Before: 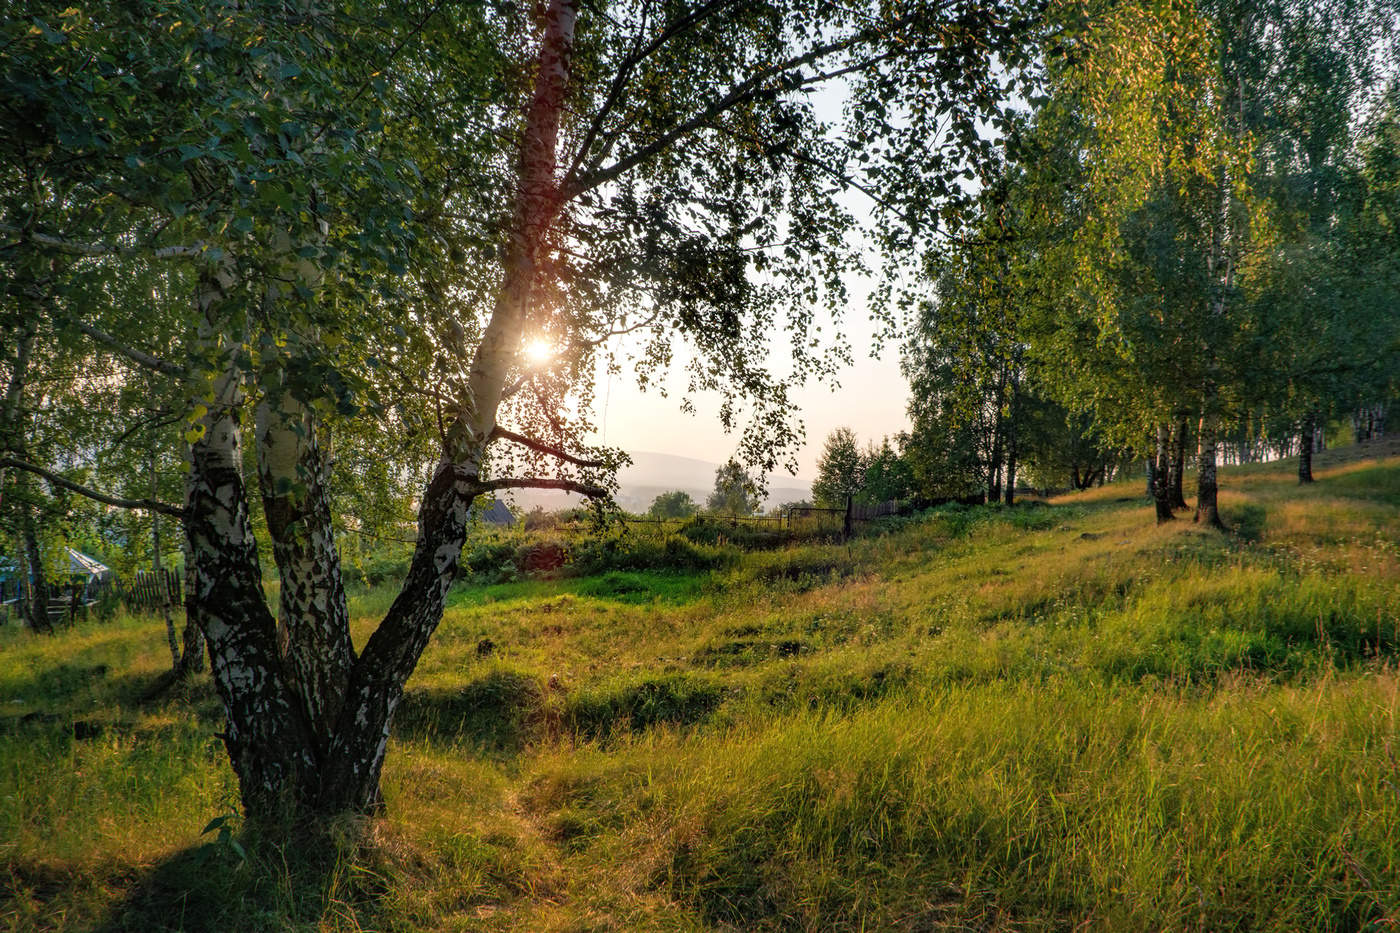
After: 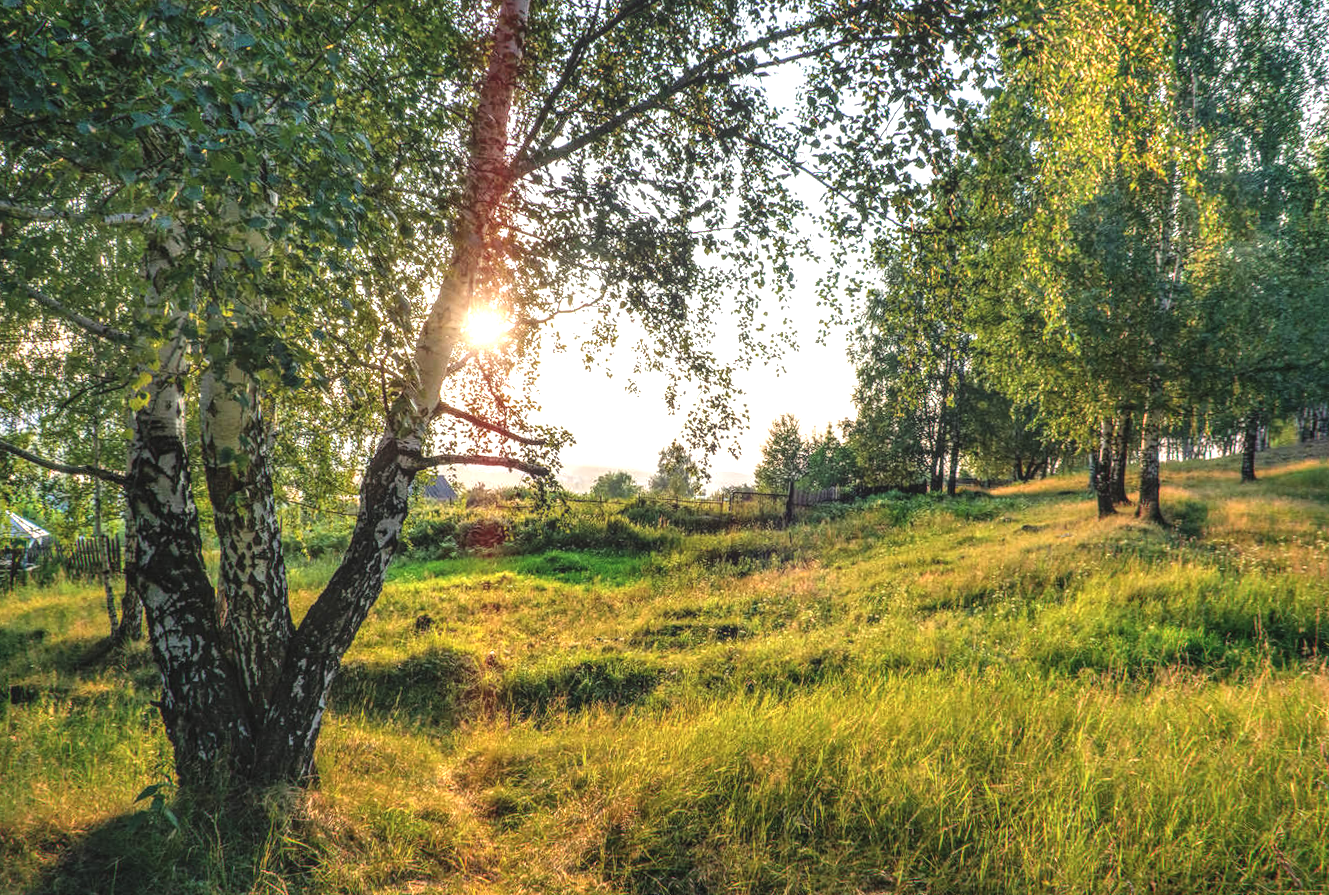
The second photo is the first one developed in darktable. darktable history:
rotate and perspective: rotation 1.57°, crop left 0.018, crop right 0.982, crop top 0.039, crop bottom 0.961
crop and rotate: left 3.238%
exposure: black level correction -0.005, exposure 1.002 EV, compensate highlight preservation false
local contrast: highlights 0%, shadows 0%, detail 133%
